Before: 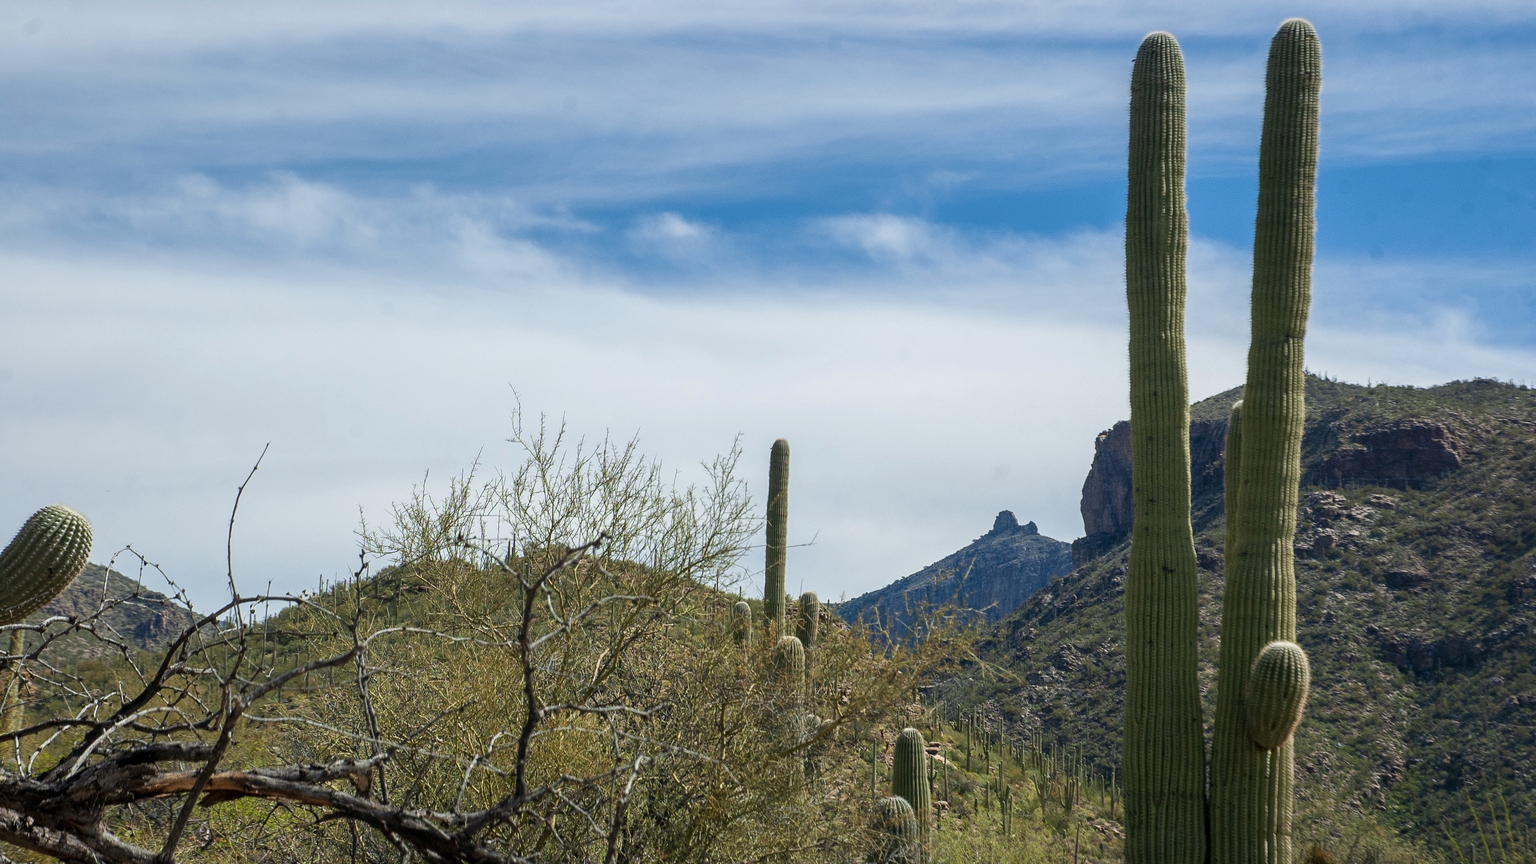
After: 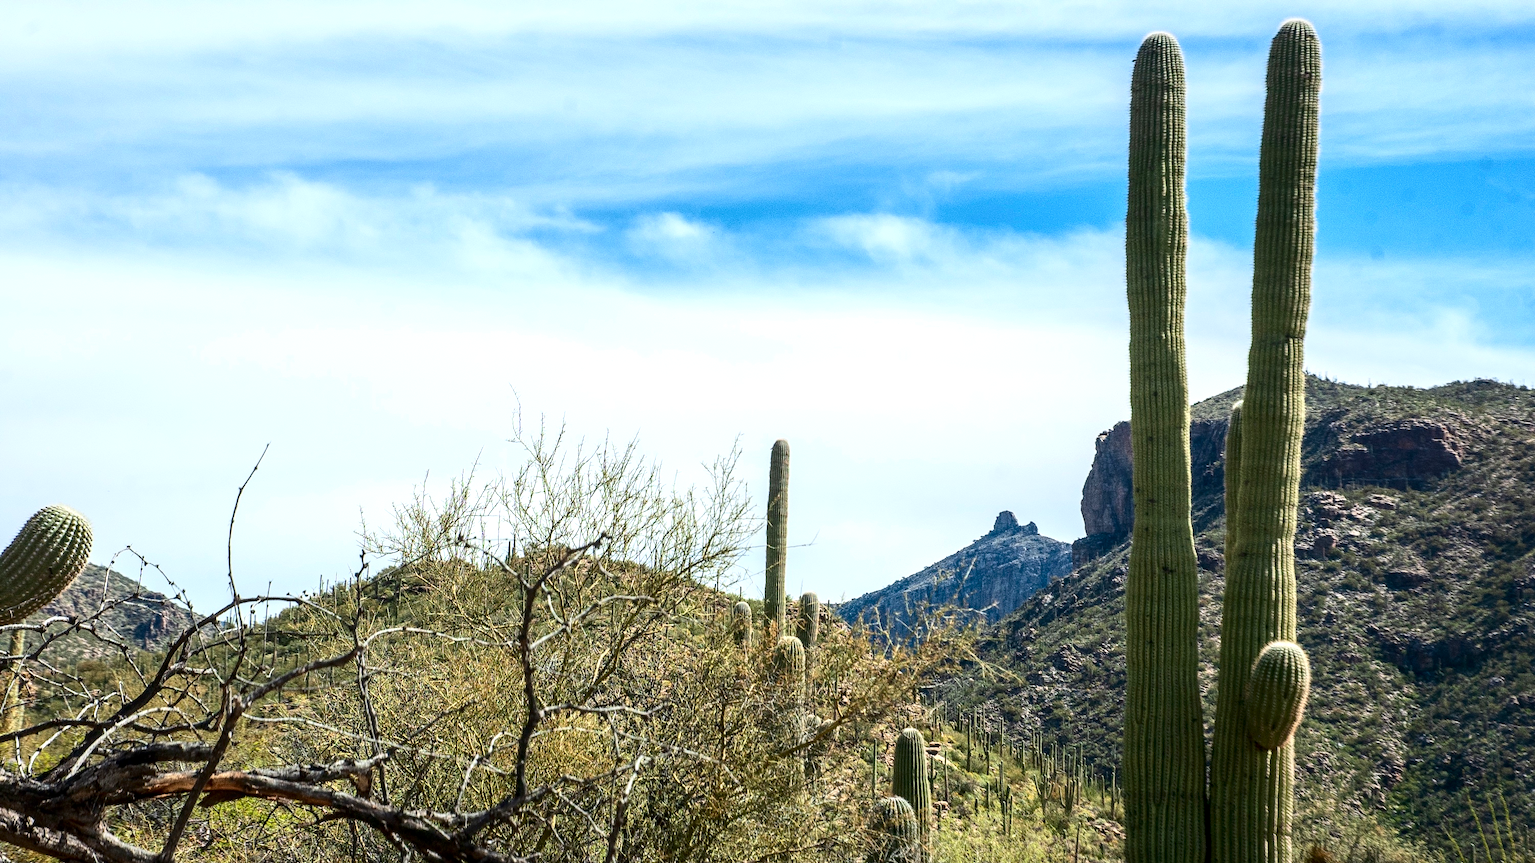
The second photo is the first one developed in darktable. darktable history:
contrast brightness saturation: contrast 0.288
local contrast: on, module defaults
exposure: black level correction 0, exposure 0.694 EV, compensate highlight preservation false
